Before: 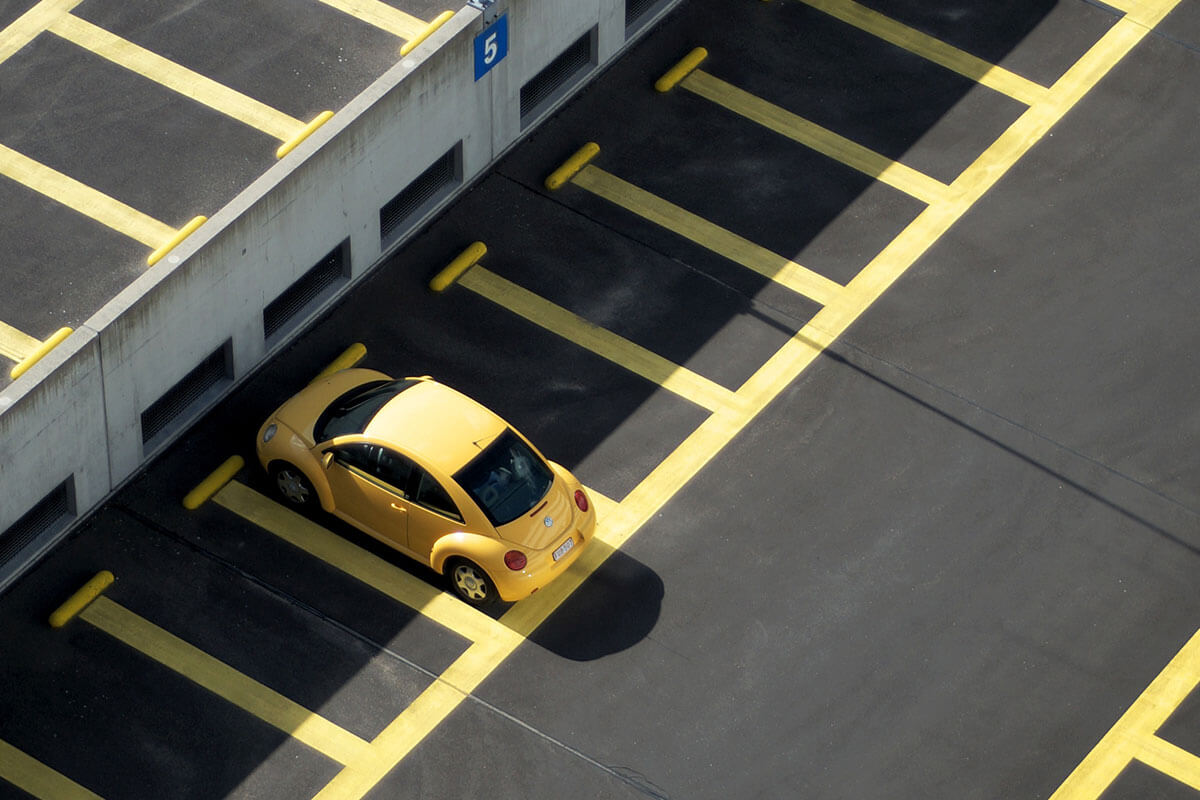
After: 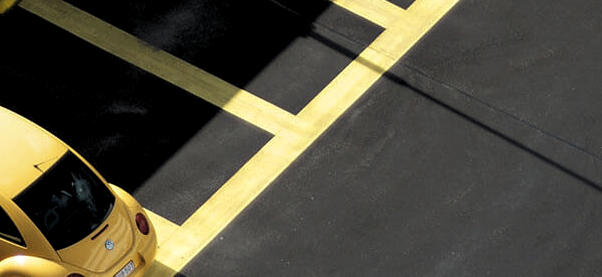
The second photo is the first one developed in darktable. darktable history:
crop: left 36.607%, top 34.735%, right 13.146%, bottom 30.611%
contrast equalizer: octaves 7, y [[0.6 ×6], [0.55 ×6], [0 ×6], [0 ×6], [0 ×6]], mix 0.15
levels: levels [0.116, 0.574, 1]
